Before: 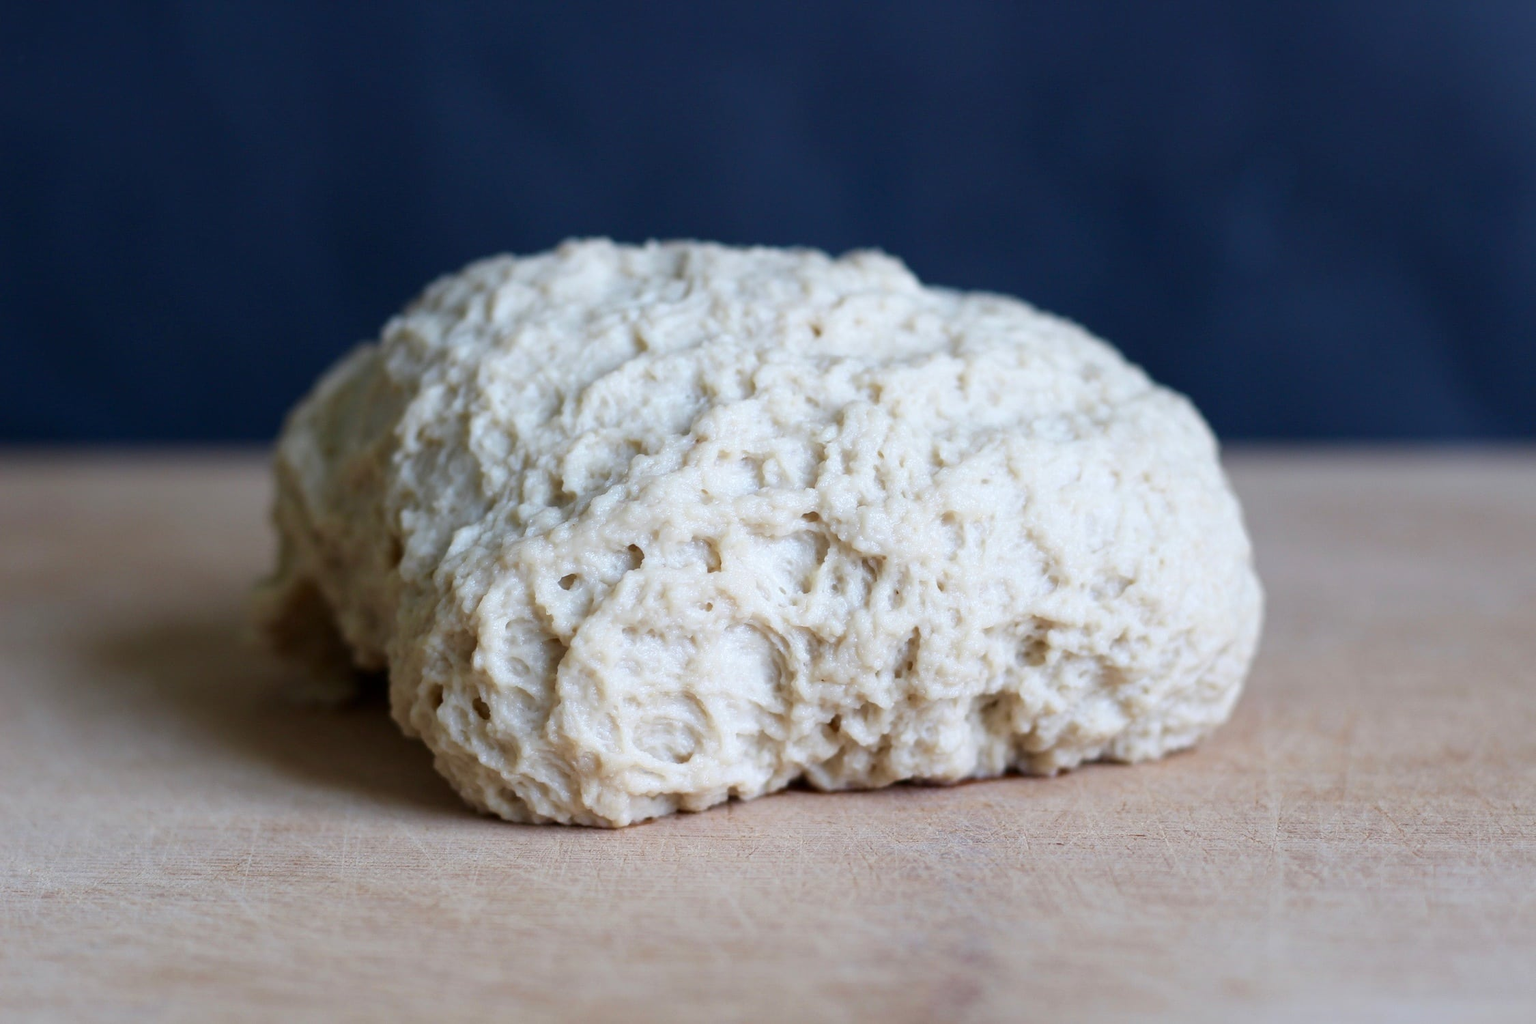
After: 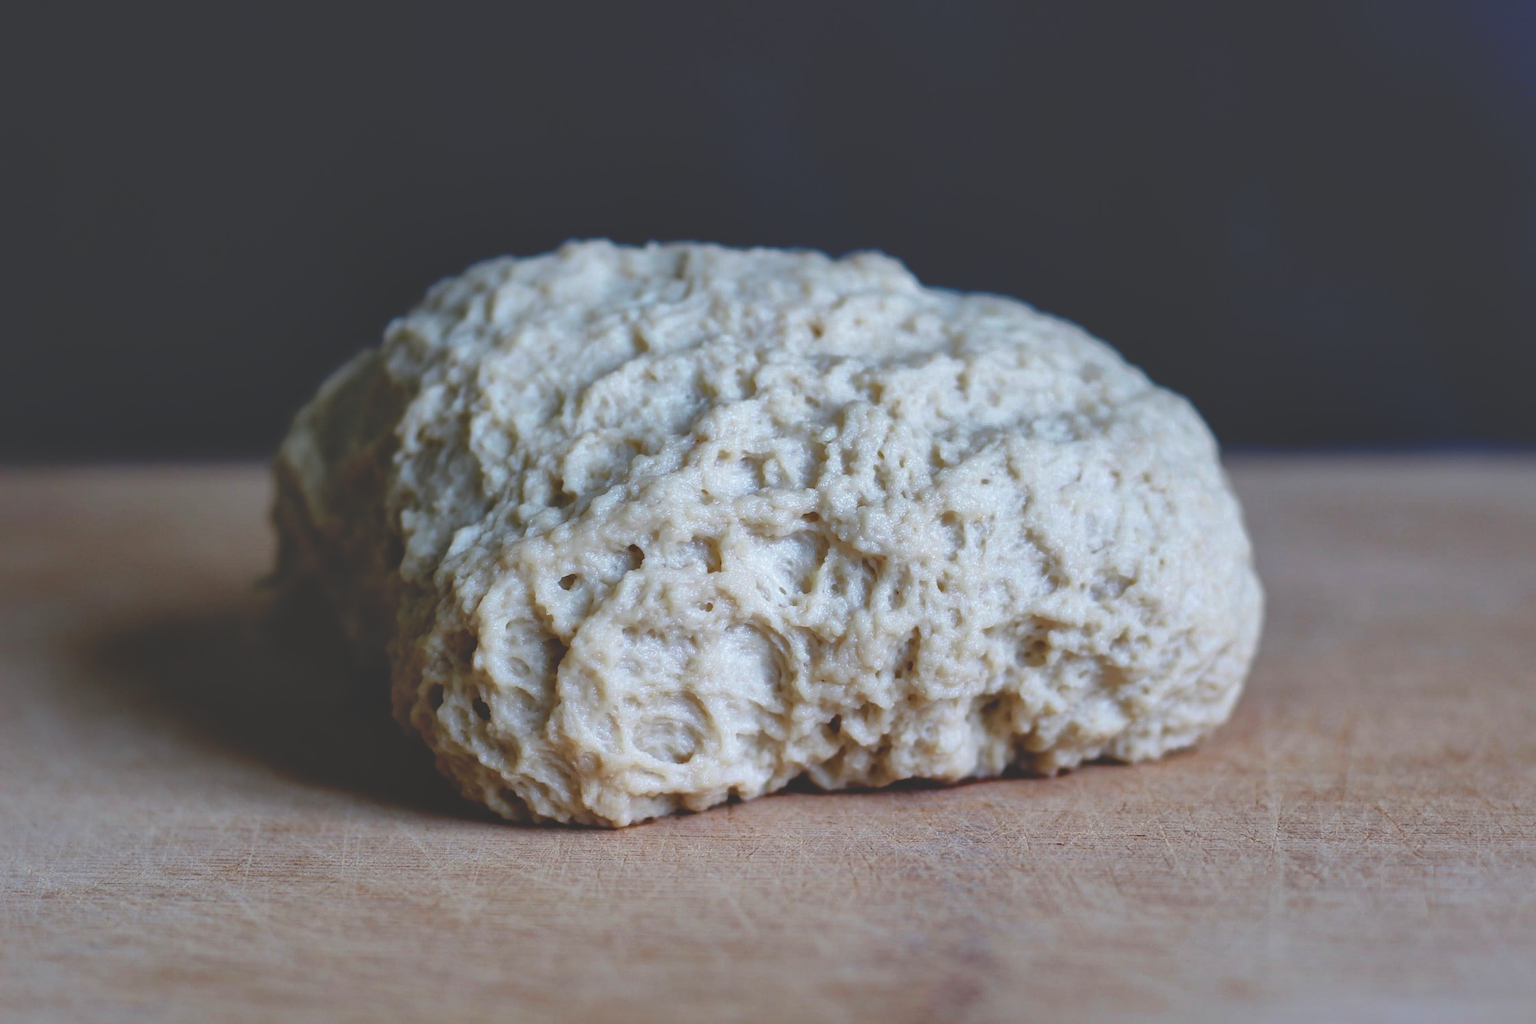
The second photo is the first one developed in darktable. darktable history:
base curve: curves: ch0 [(0, 0.02) (0.083, 0.036) (1, 1)], preserve colors none
shadows and highlights: highlights -60
